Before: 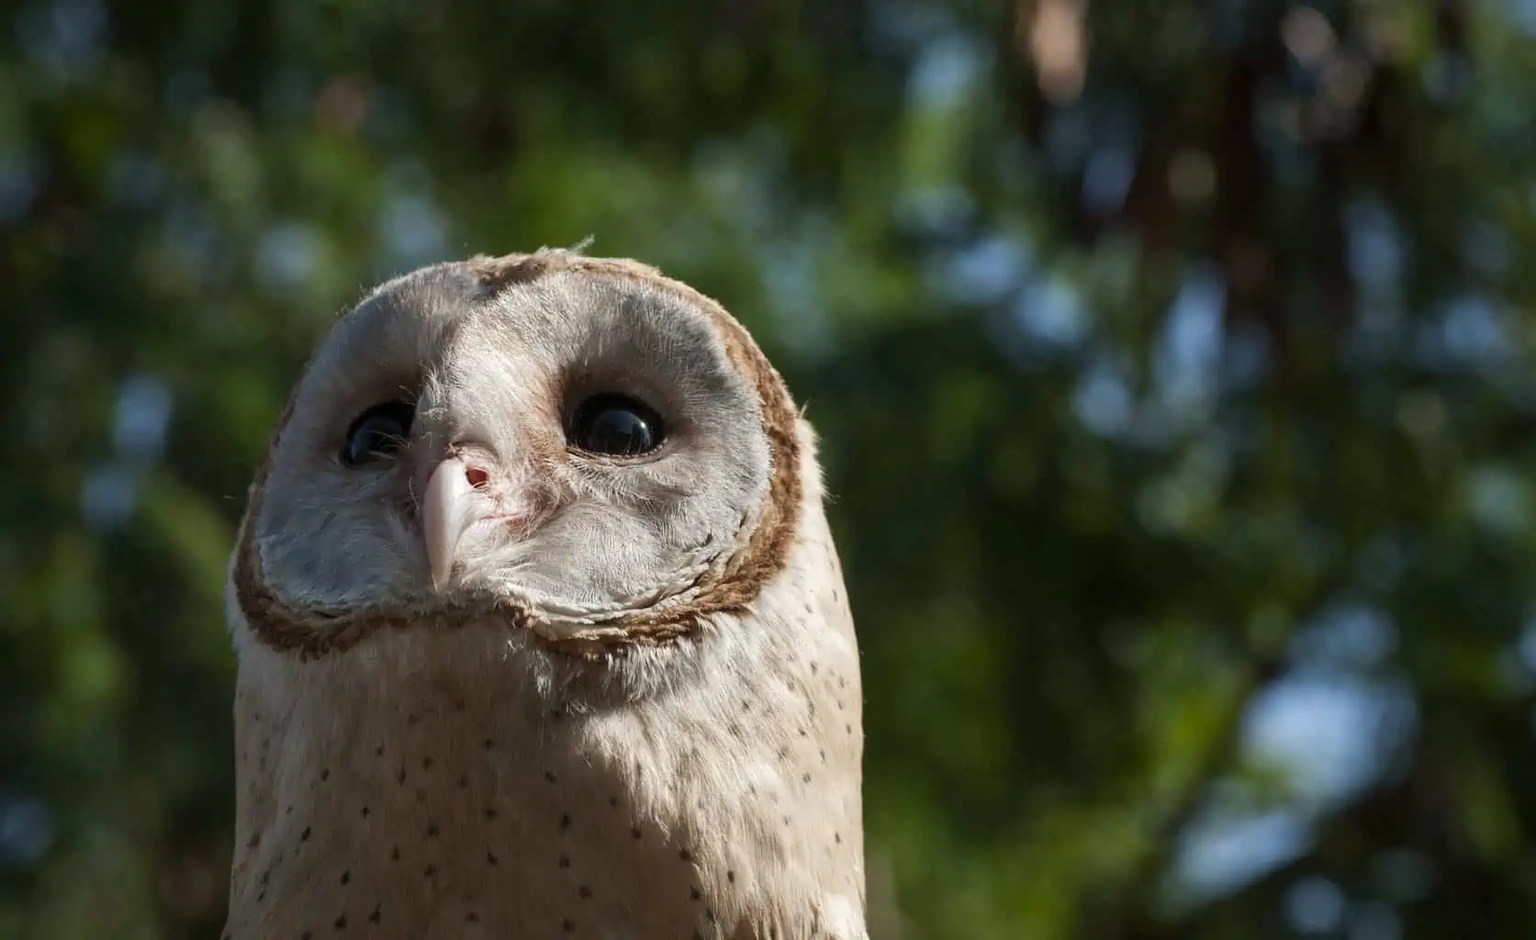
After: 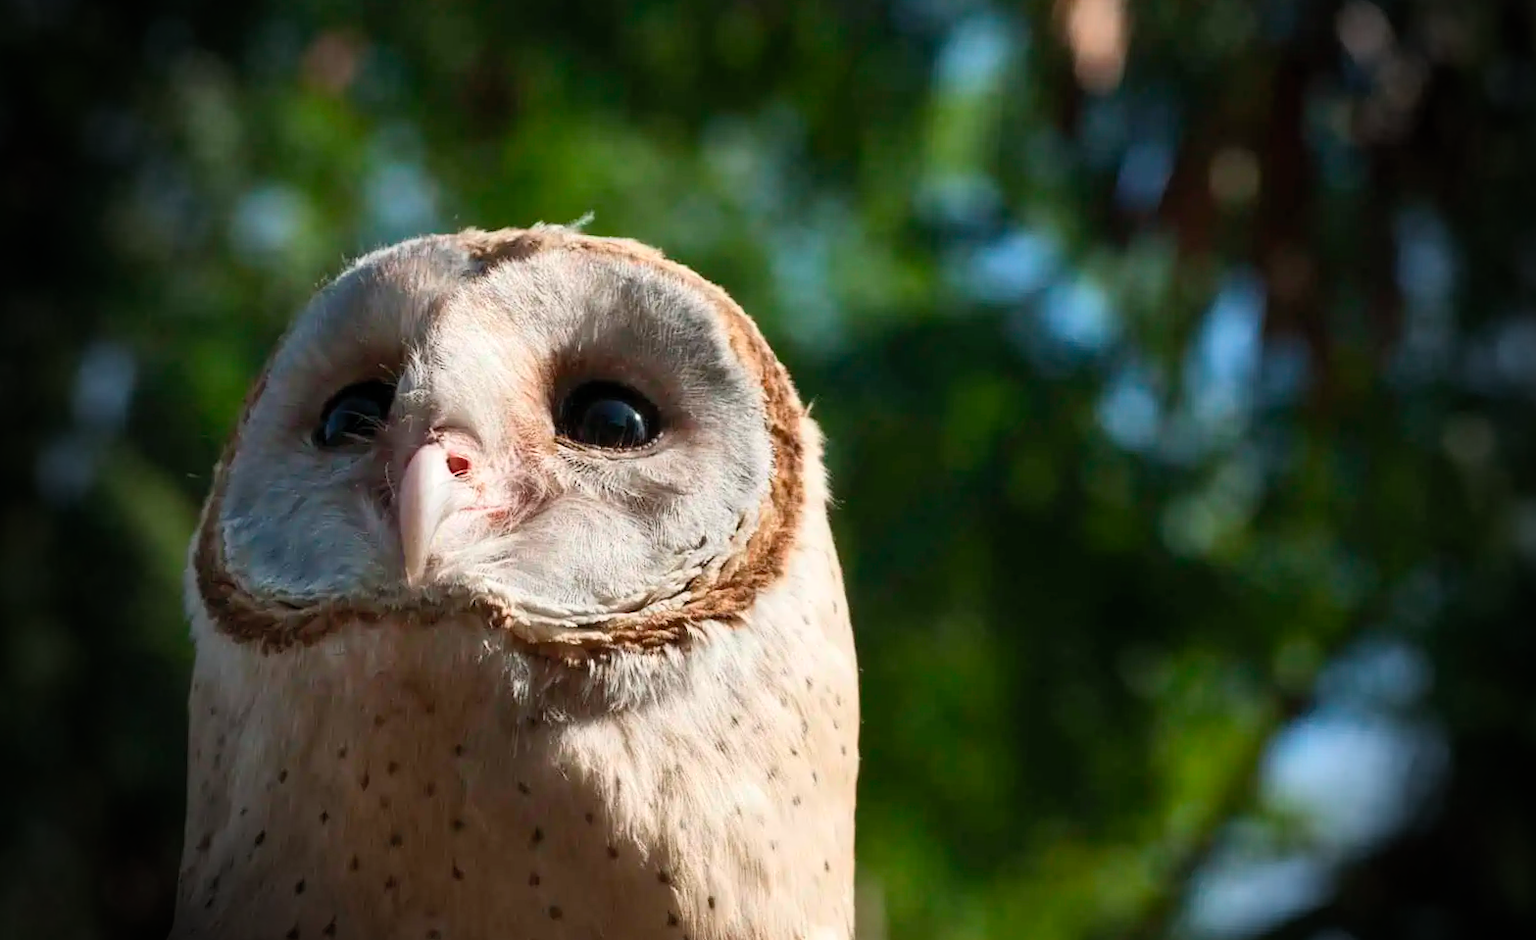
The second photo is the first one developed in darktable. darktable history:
contrast brightness saturation: contrast 0.2, brightness 0.16, saturation 0.22
white balance: emerald 1
crop and rotate: angle -2.38°
vignetting: fall-off start 76.42%, fall-off radius 27.36%, brightness -0.872, center (0.037, -0.09), width/height ratio 0.971
